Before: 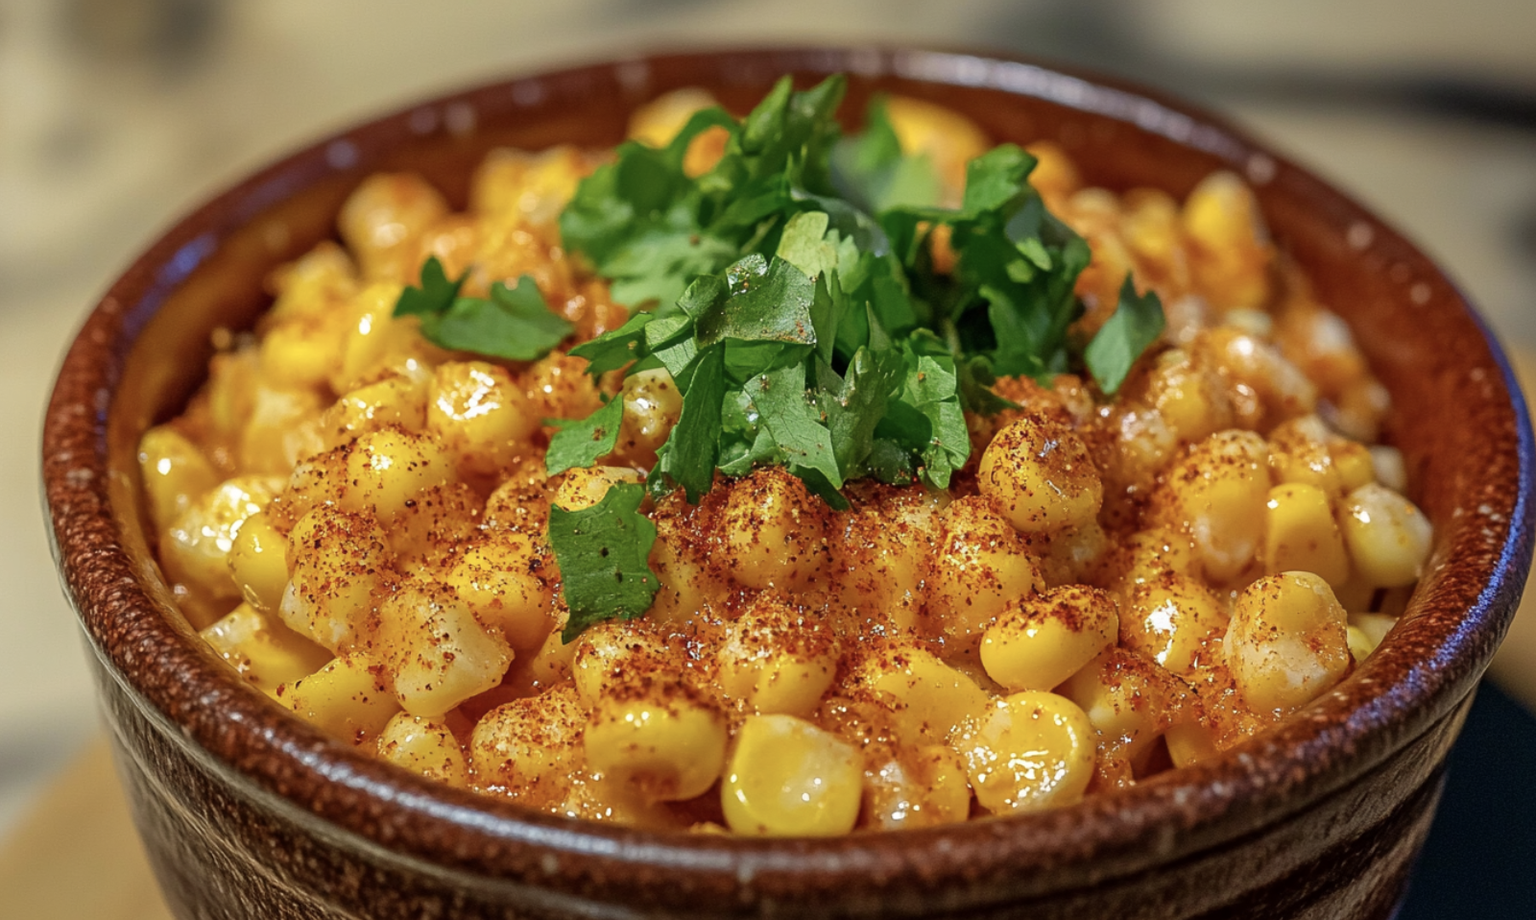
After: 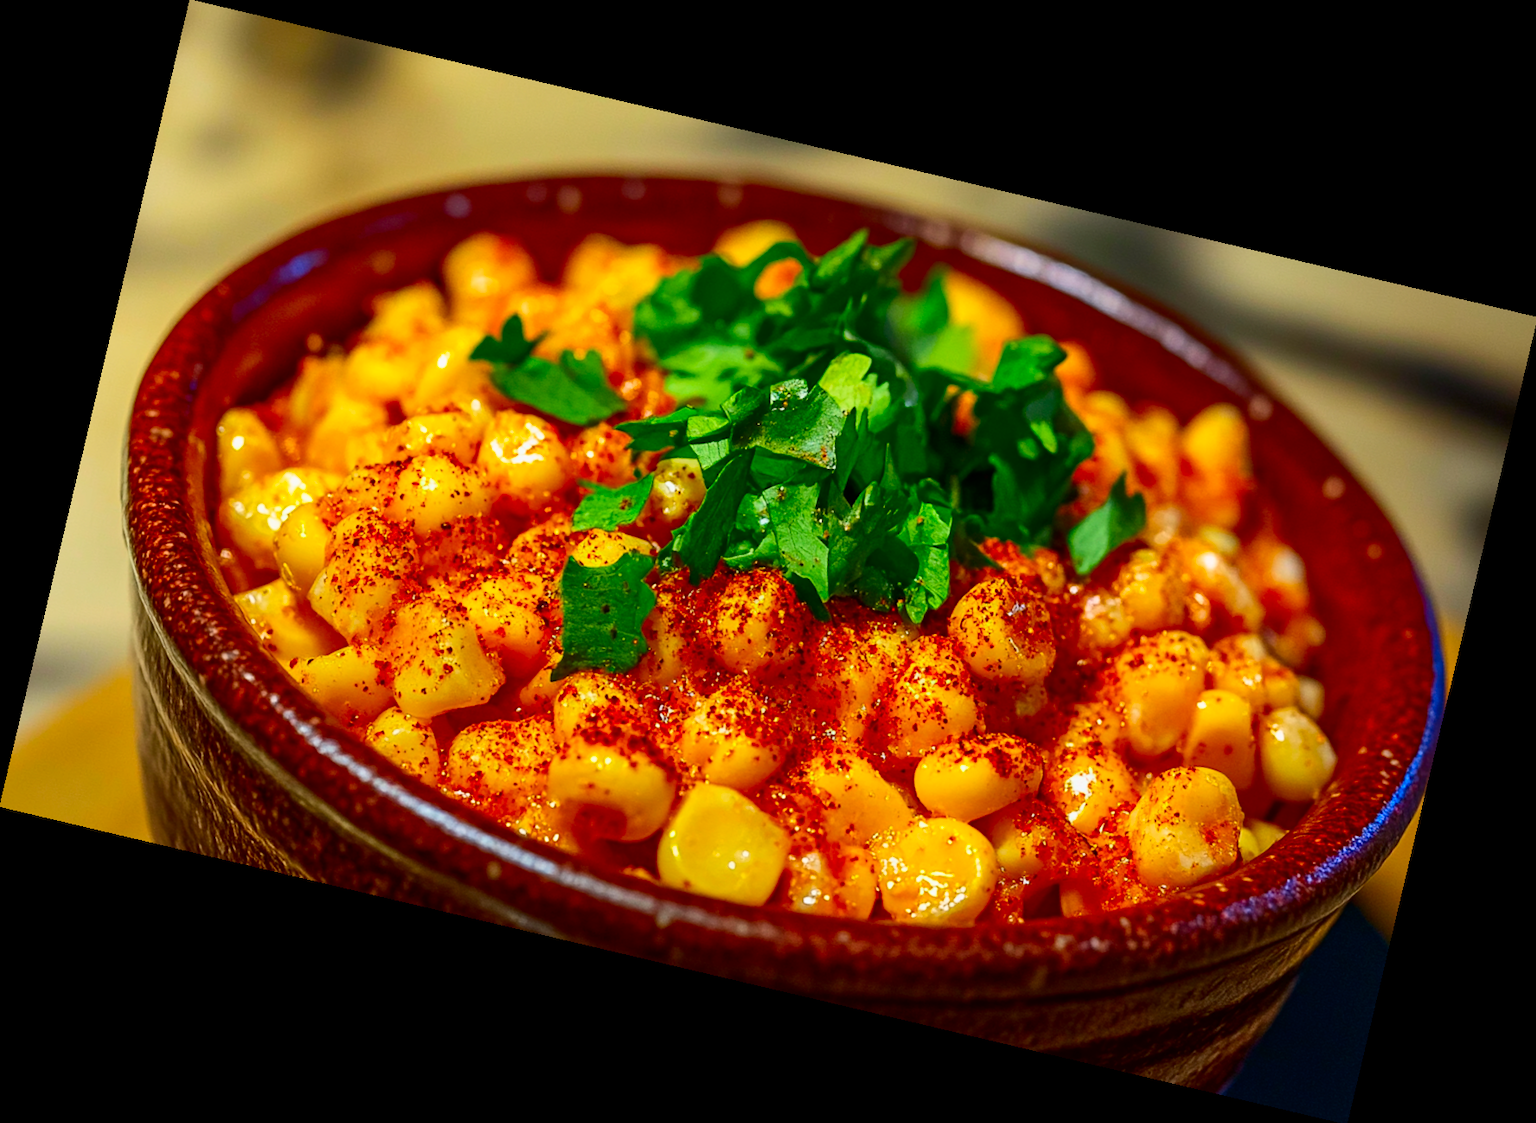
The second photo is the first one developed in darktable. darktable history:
contrast brightness saturation: contrast 0.26, brightness 0.02, saturation 0.87
exposure: exposure -0.177 EV, compensate highlight preservation false
rotate and perspective: rotation 13.27°, automatic cropping off
